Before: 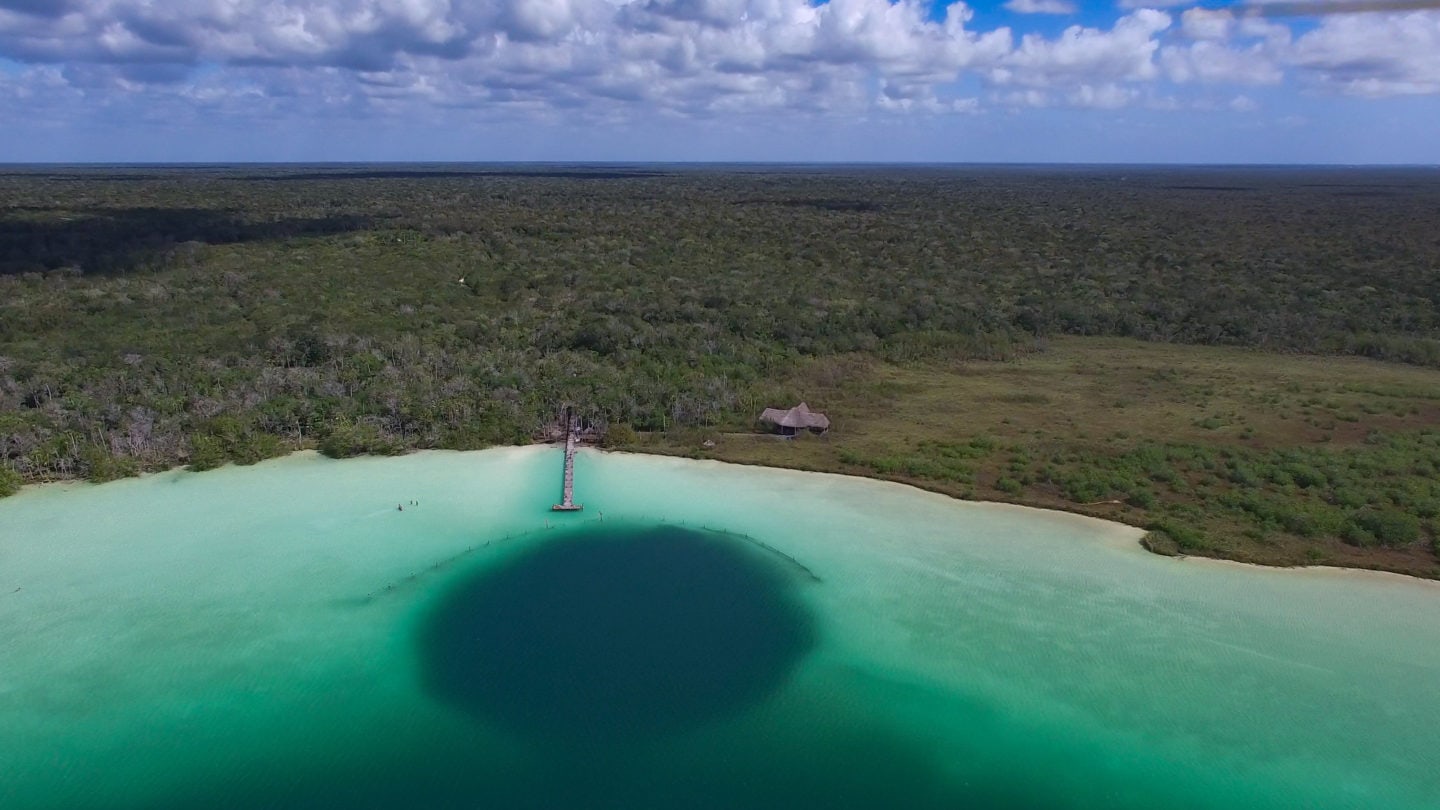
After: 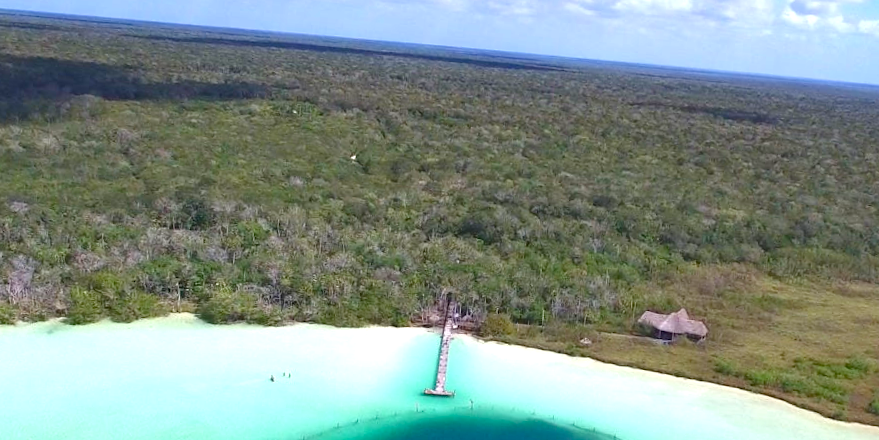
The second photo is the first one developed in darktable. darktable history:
color balance rgb: perceptual saturation grading › global saturation 20%, perceptual saturation grading › highlights -25%, perceptual saturation grading › shadows 25%
crop and rotate: angle -4.99°, left 2.122%, top 6.945%, right 27.566%, bottom 30.519%
exposure: black level correction 0, exposure 1.3 EV, compensate exposure bias true, compensate highlight preservation false
